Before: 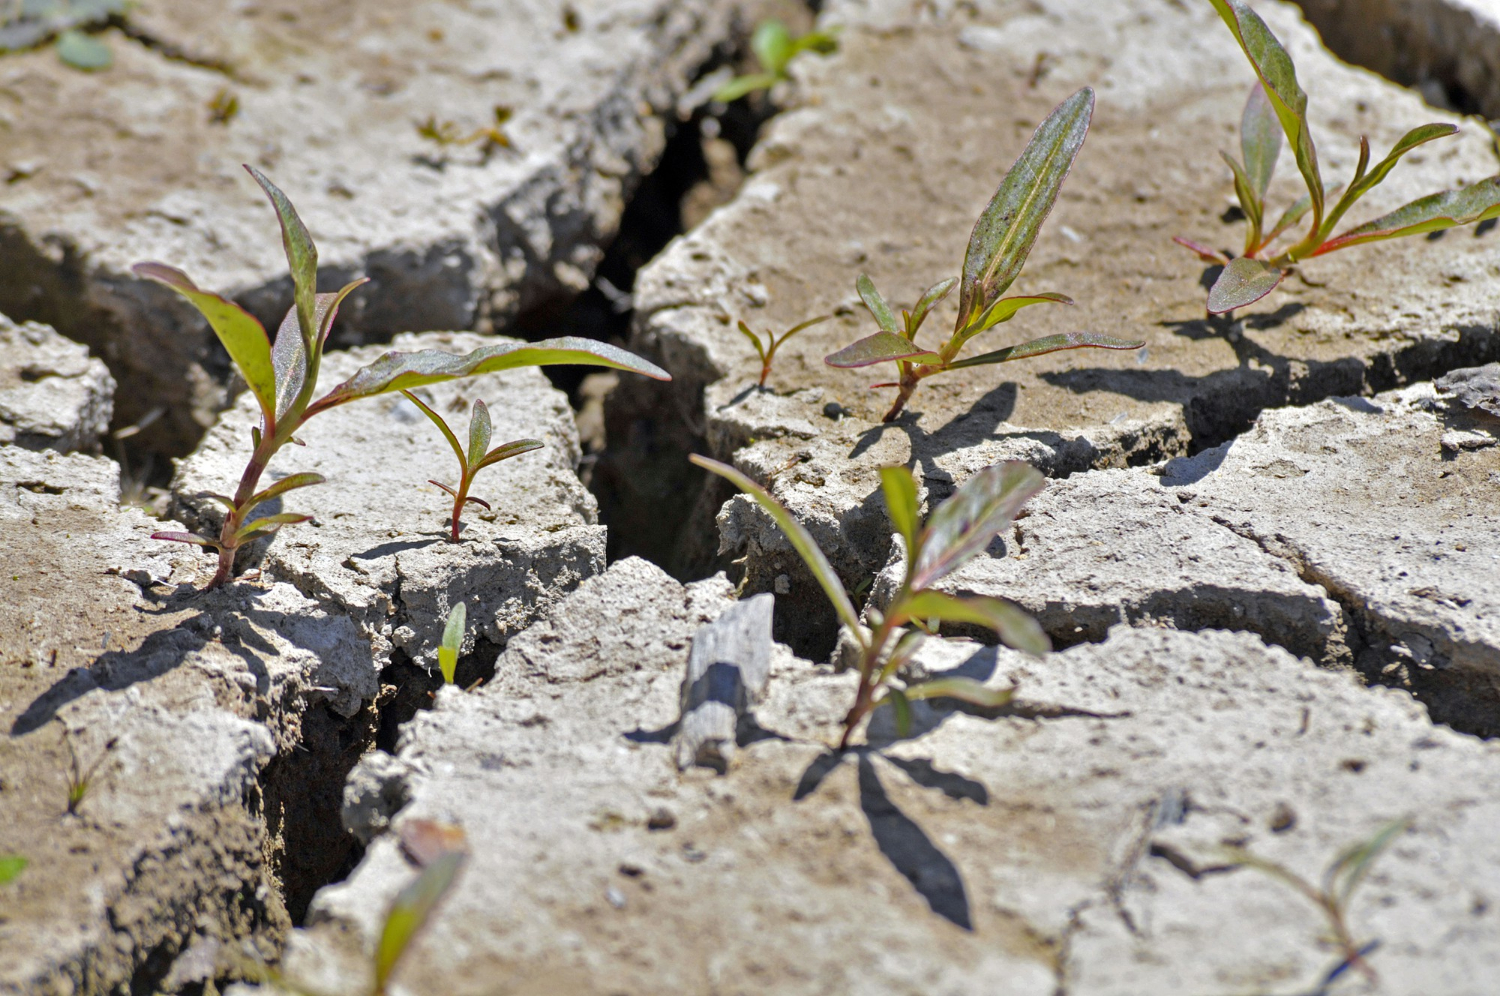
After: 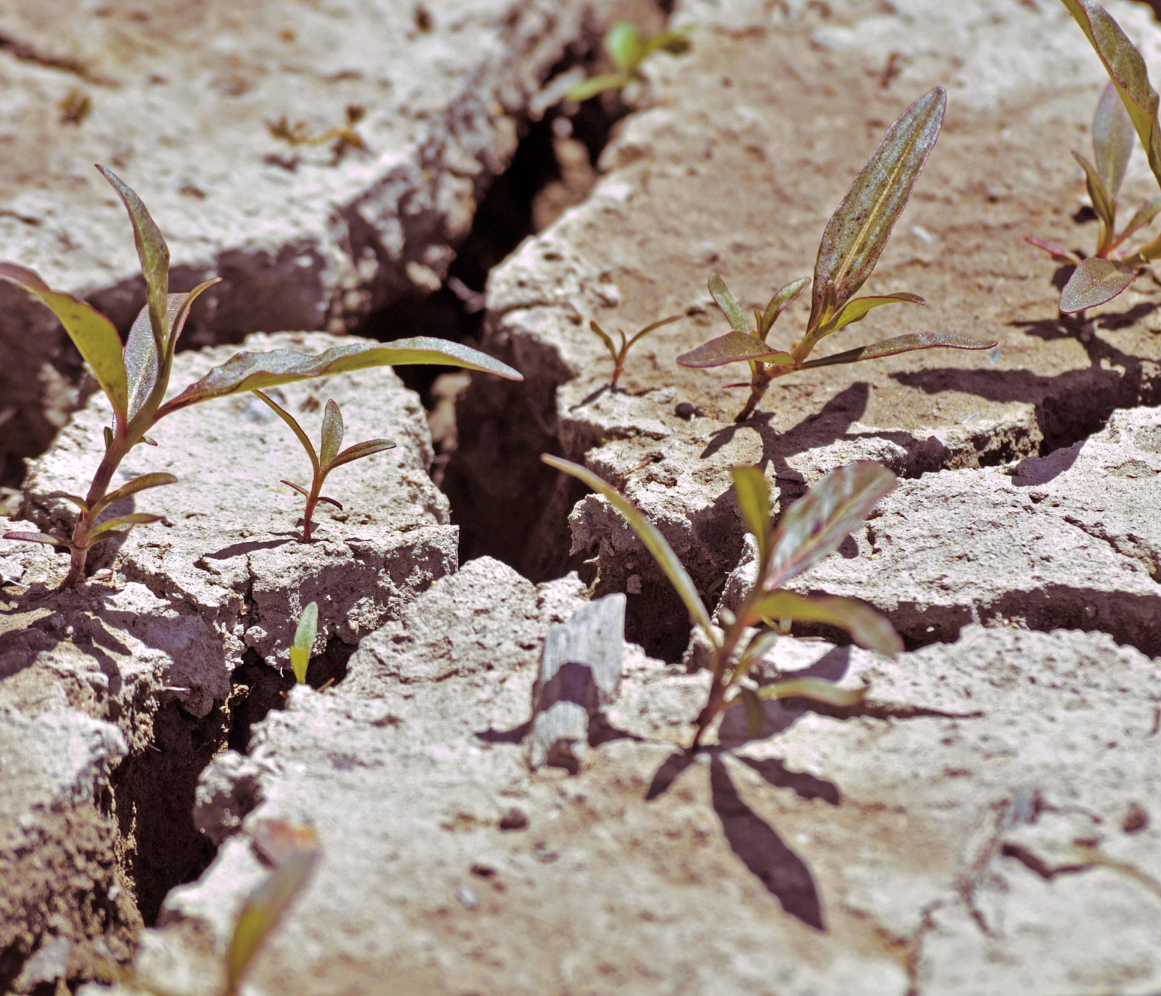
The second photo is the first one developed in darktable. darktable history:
split-toning: highlights › hue 298.8°, highlights › saturation 0.73, compress 41.76%
crop: left 9.88%, right 12.664%
